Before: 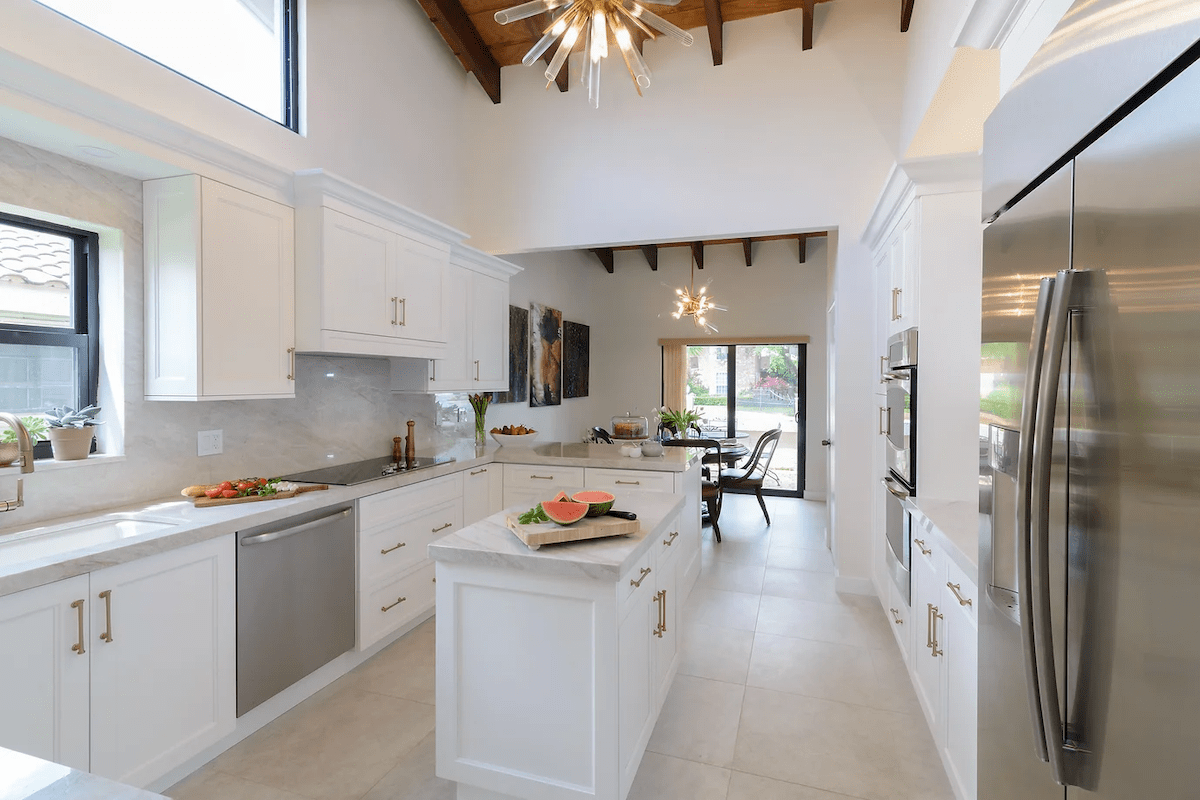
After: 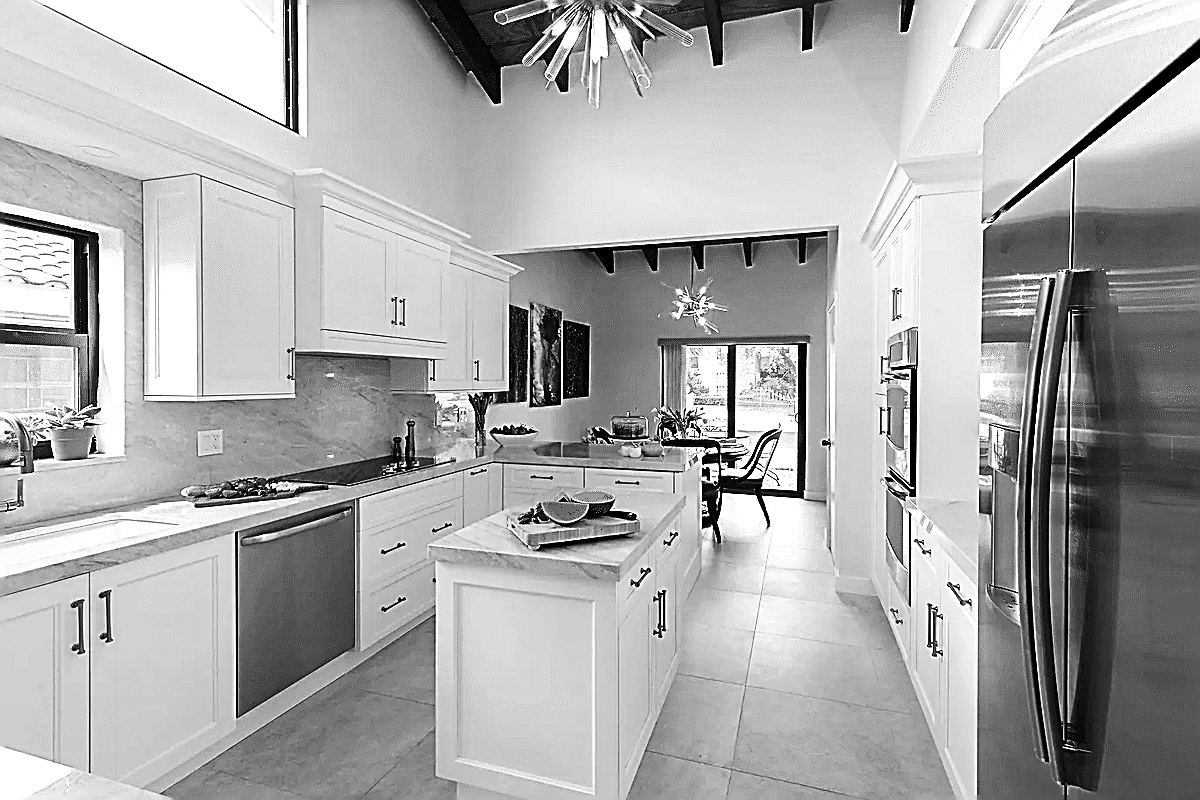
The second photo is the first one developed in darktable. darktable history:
contrast brightness saturation: contrast 0.217, brightness -0.185, saturation 0.242
exposure: black level correction 0, exposure 0.499 EV, compensate exposure bias true, compensate highlight preservation false
haze removal: compatibility mode true, adaptive false
sharpen: amount 1.987
color calibration: output gray [0.253, 0.26, 0.487, 0], illuminant same as pipeline (D50), adaptation XYZ, x 0.346, y 0.358, temperature 5006.04 K
